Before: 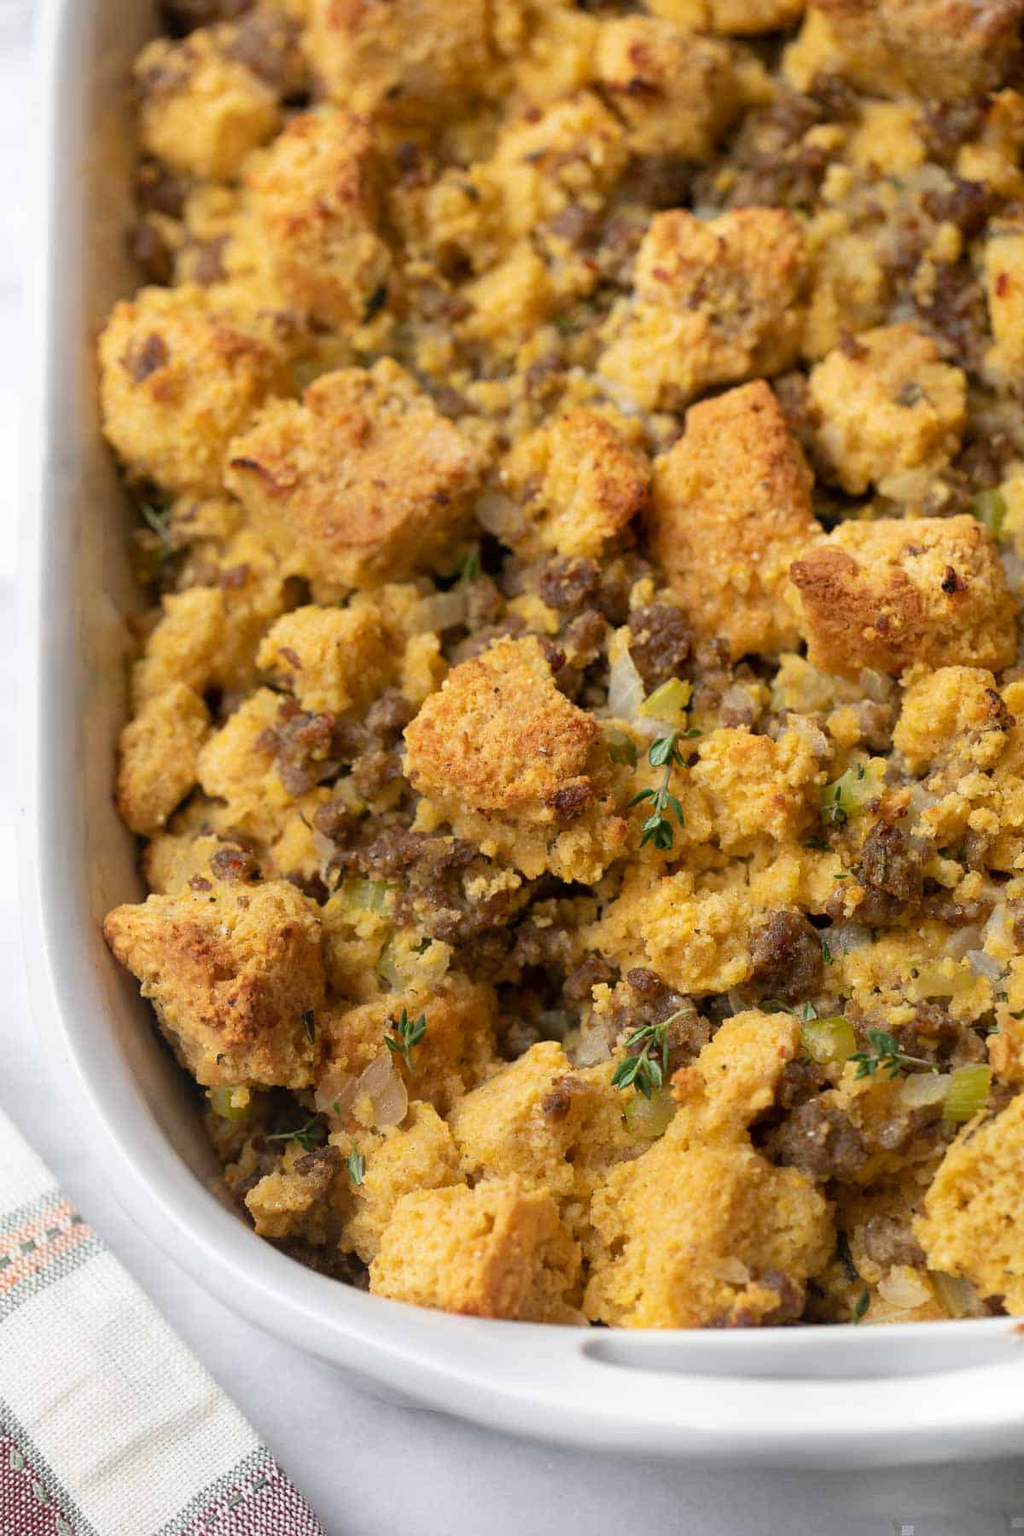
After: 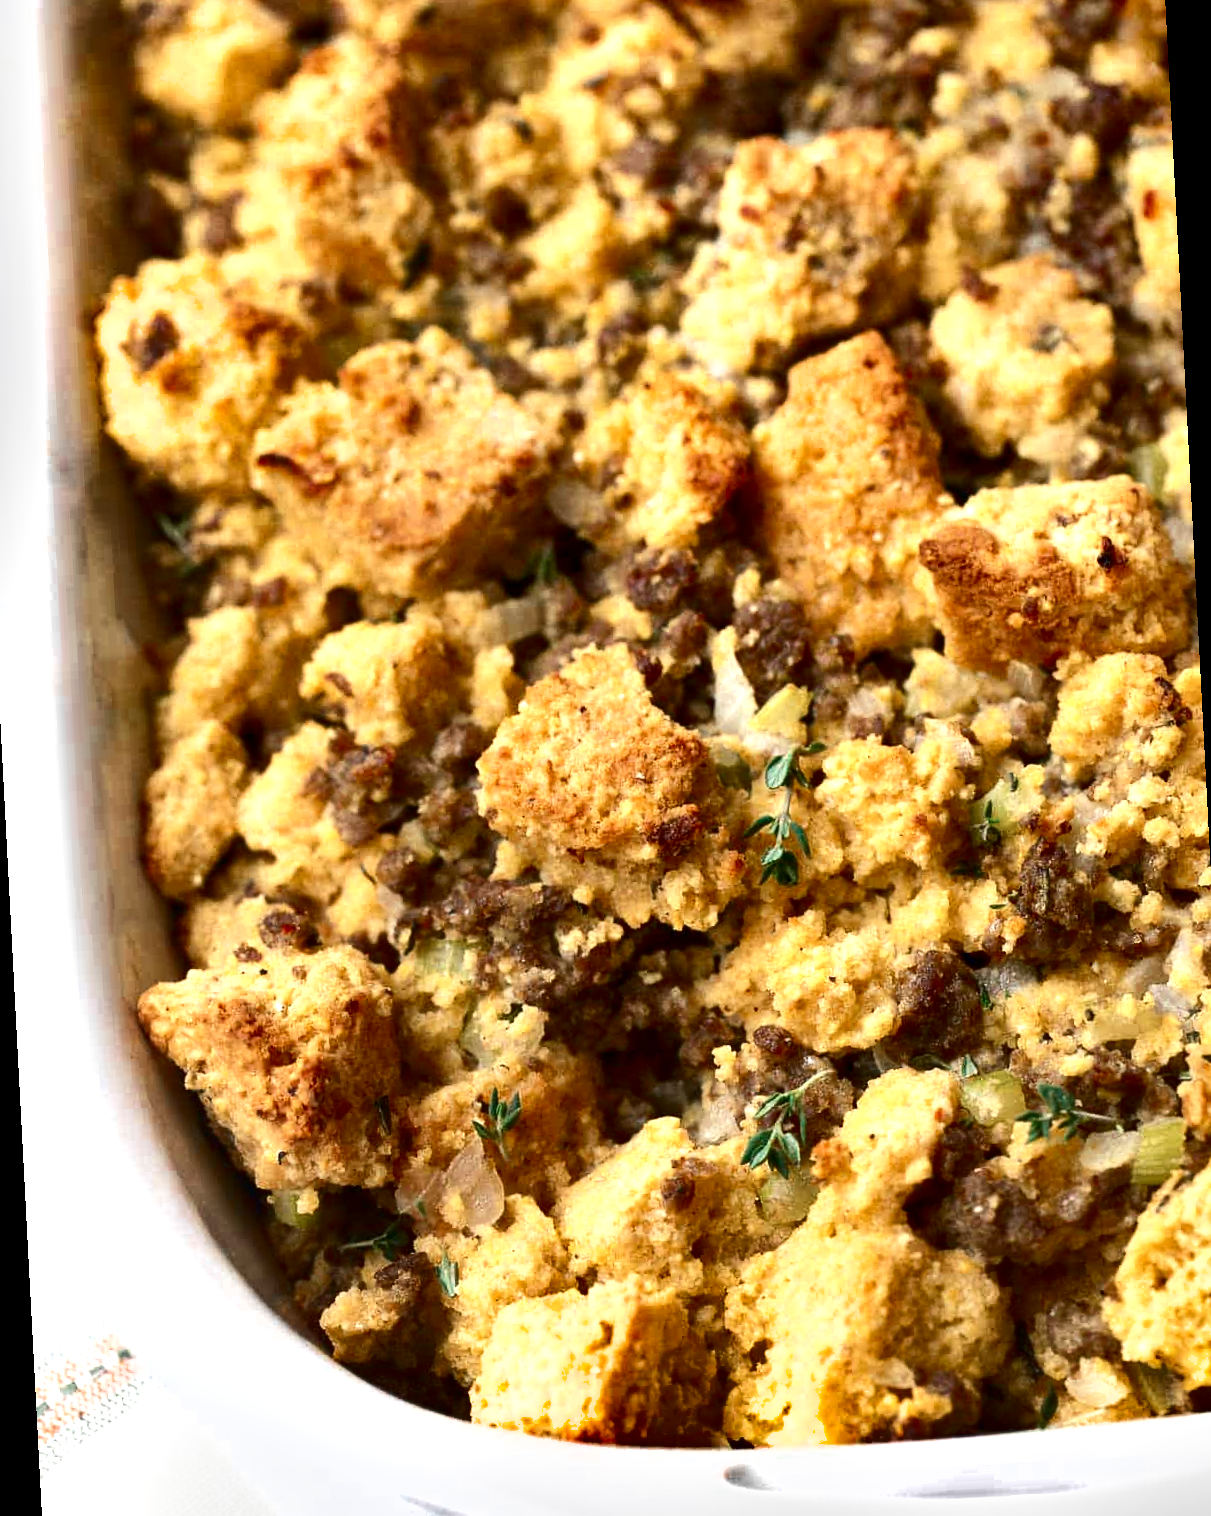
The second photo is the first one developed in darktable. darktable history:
exposure: black level correction 0, exposure 1 EV, compensate exposure bias true, compensate highlight preservation false
crop and rotate: top 0%, bottom 5.097%
white balance: emerald 1
contrast brightness saturation: contrast 0.19, brightness -0.24, saturation 0.11
rotate and perspective: rotation -3°, crop left 0.031, crop right 0.968, crop top 0.07, crop bottom 0.93
color zones: curves: ch0 [(0, 0.5) (0.125, 0.4) (0.25, 0.5) (0.375, 0.4) (0.5, 0.4) (0.625, 0.35) (0.75, 0.35) (0.875, 0.5)]; ch1 [(0, 0.35) (0.125, 0.45) (0.25, 0.35) (0.375, 0.35) (0.5, 0.35) (0.625, 0.35) (0.75, 0.45) (0.875, 0.35)]; ch2 [(0, 0.6) (0.125, 0.5) (0.25, 0.5) (0.375, 0.6) (0.5, 0.6) (0.625, 0.5) (0.75, 0.5) (0.875, 0.5)]
shadows and highlights: soften with gaussian
